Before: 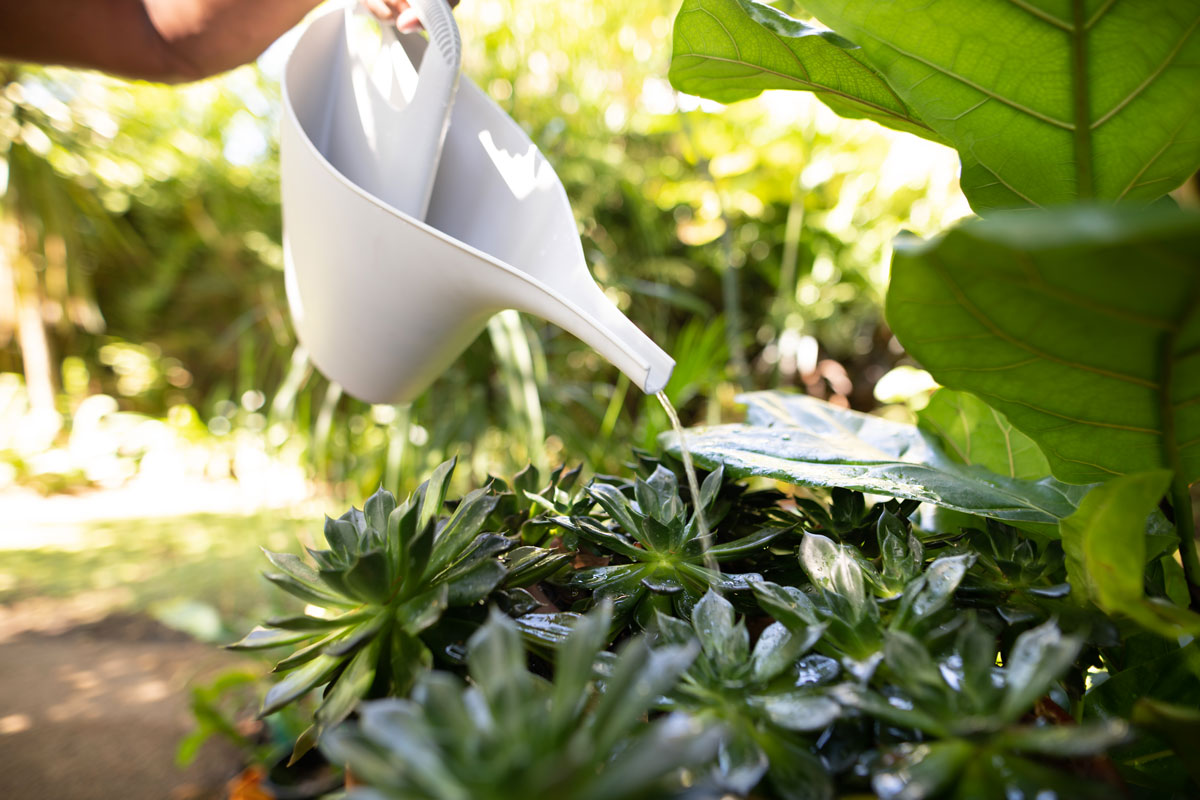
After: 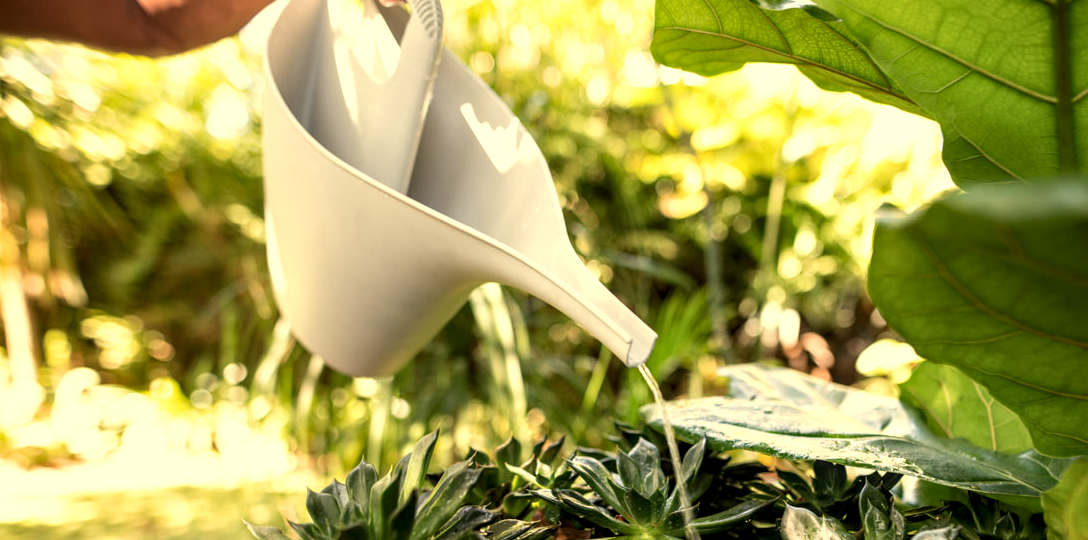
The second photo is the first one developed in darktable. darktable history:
crop: left 1.509%, top 3.452%, right 7.696%, bottom 28.452%
local contrast: detail 150%
white balance: red 1.08, blue 0.791
